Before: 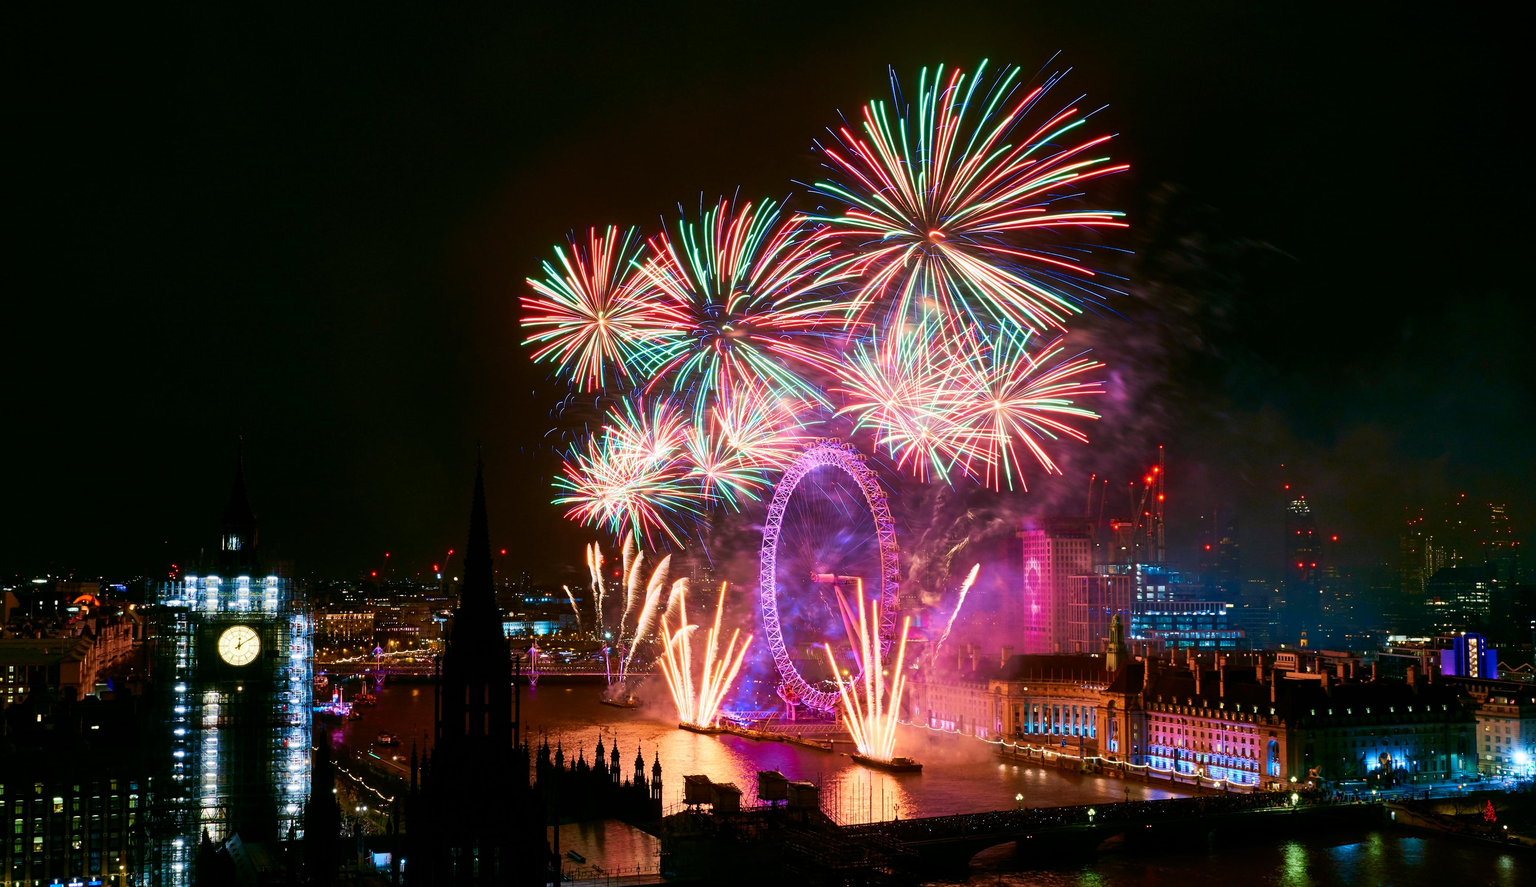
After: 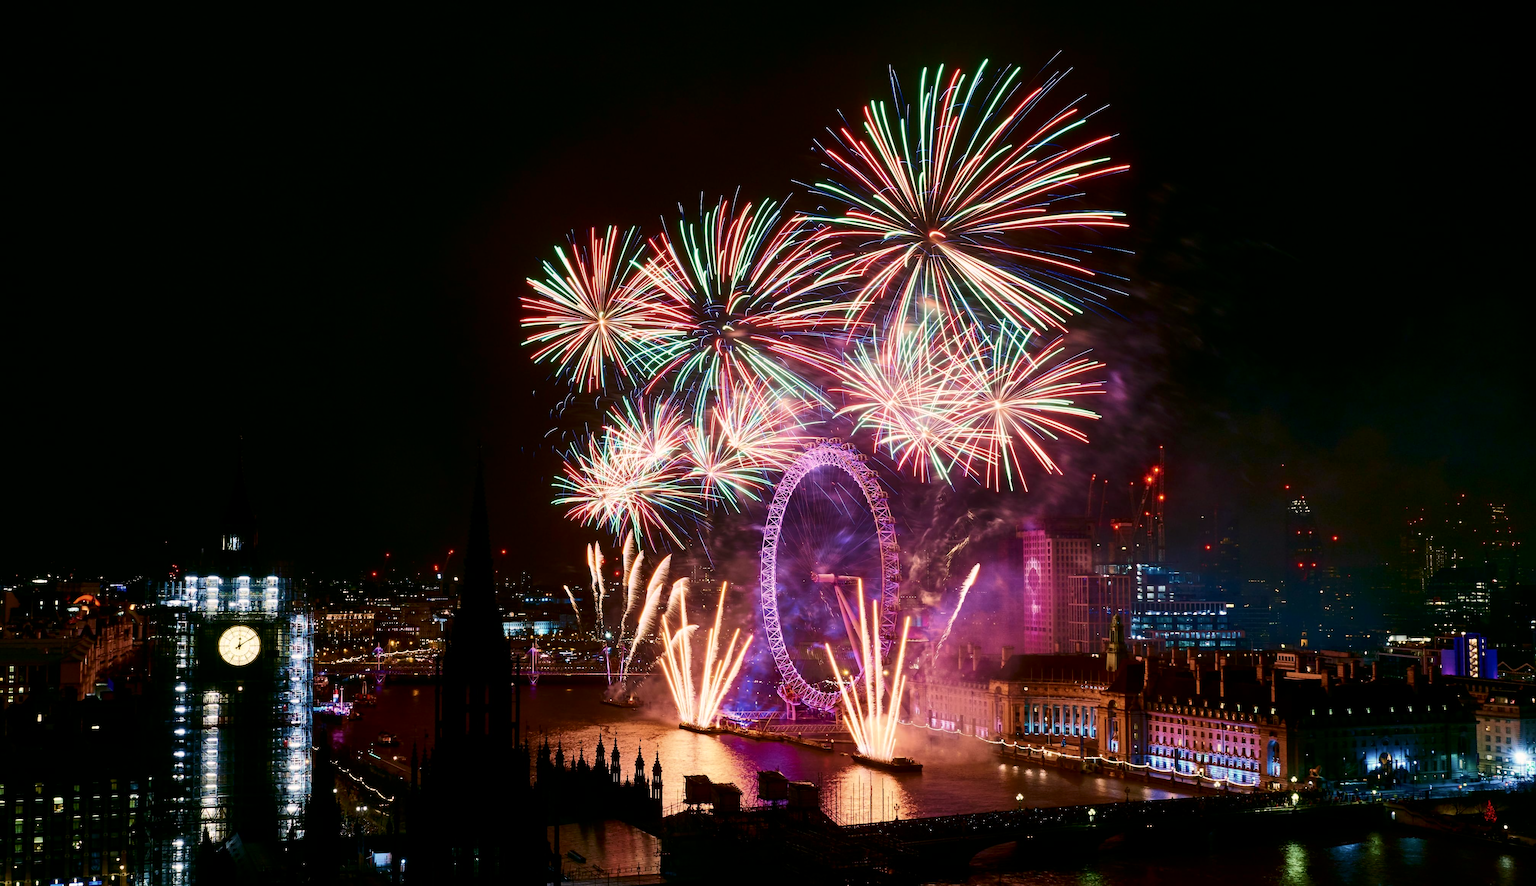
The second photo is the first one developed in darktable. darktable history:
color correction: highlights a* 5.6, highlights b* 5.23, saturation 0.657
contrast brightness saturation: contrast 0.123, brightness -0.119, saturation 0.202
